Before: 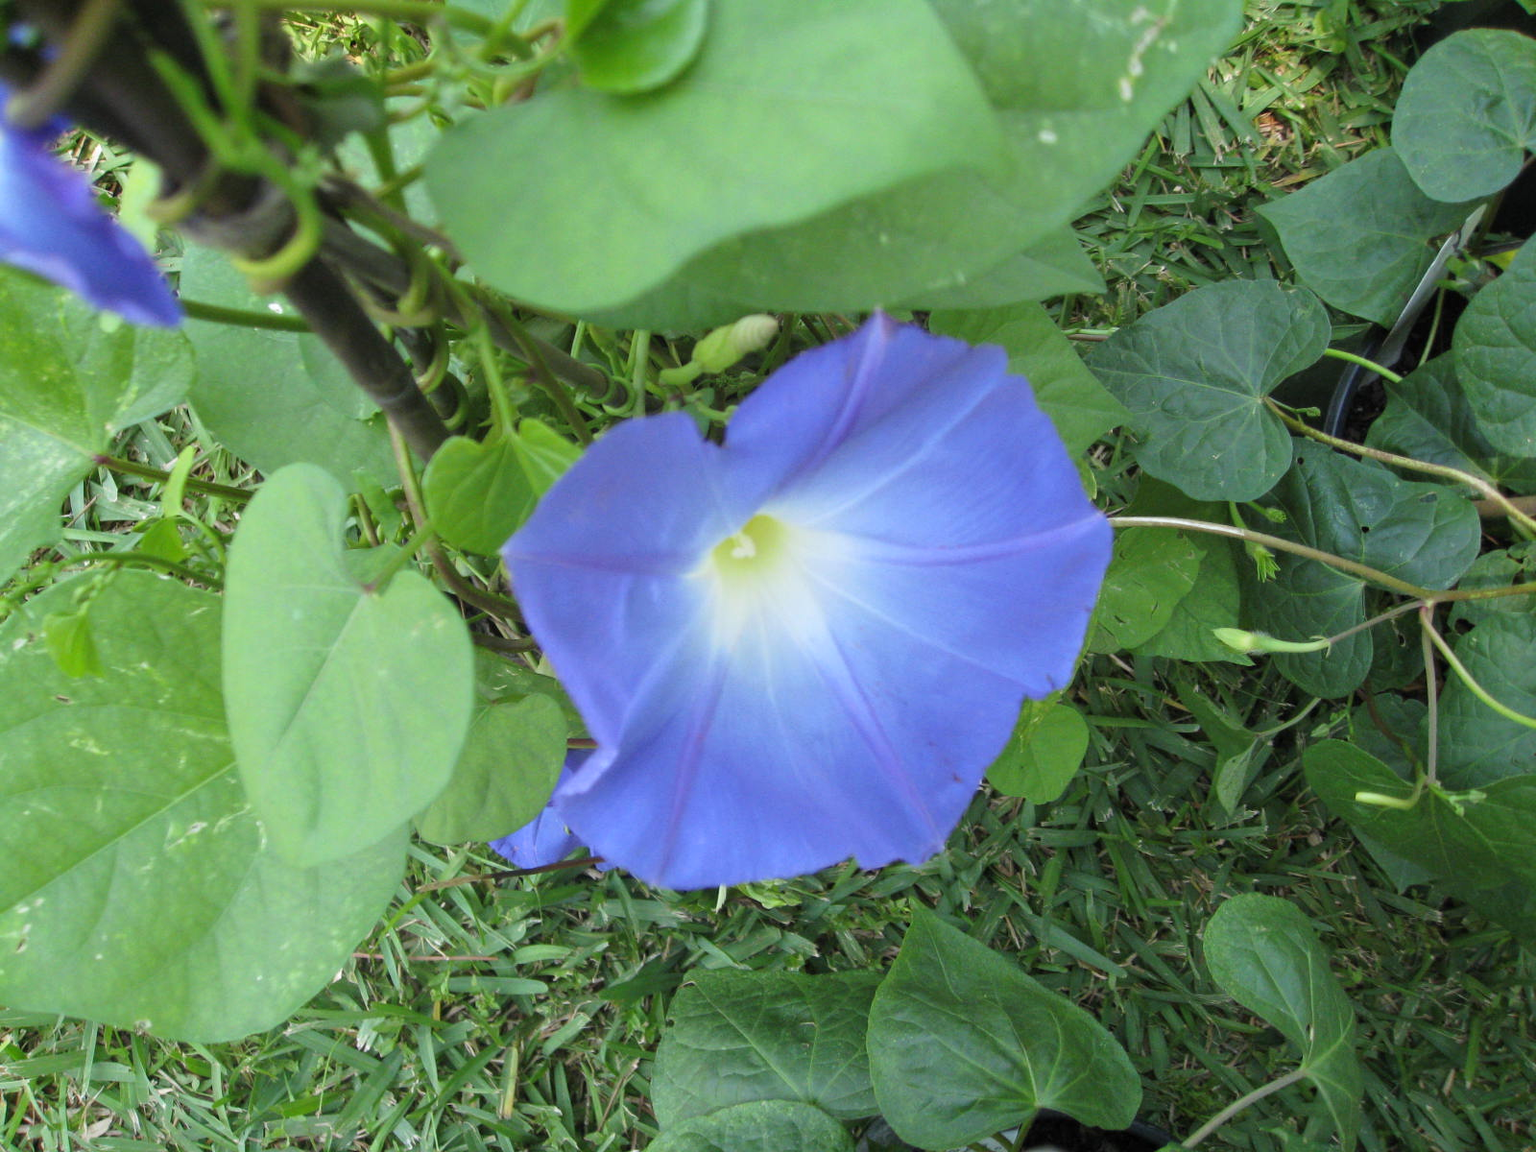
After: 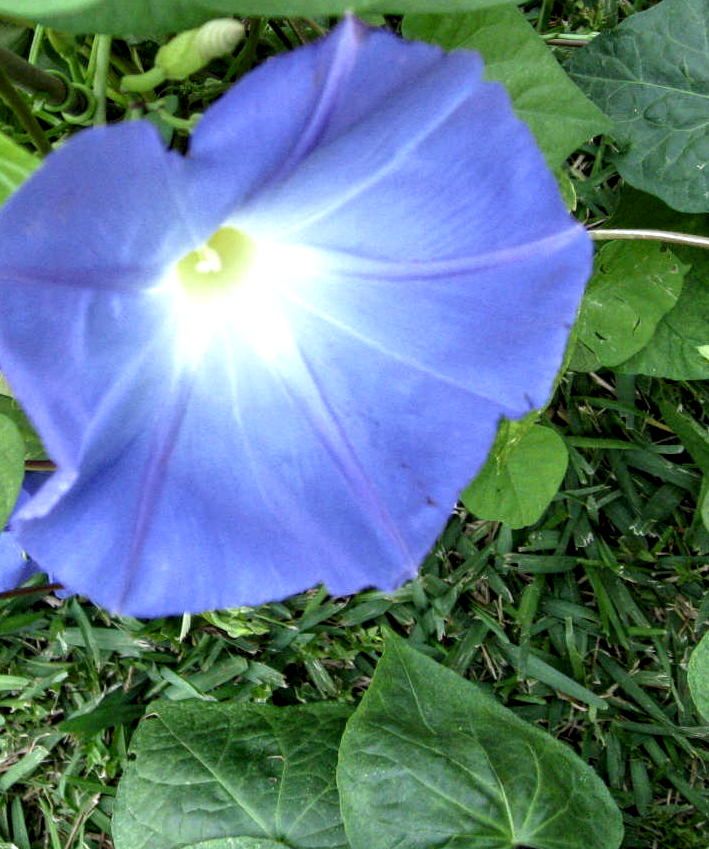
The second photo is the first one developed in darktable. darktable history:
crop: left 35.424%, top 25.825%, right 20.217%, bottom 3.38%
exposure: black level correction 0.007, exposure 0.157 EV, compensate highlight preservation false
local contrast: highlights 79%, shadows 56%, detail 175%, midtone range 0.423
